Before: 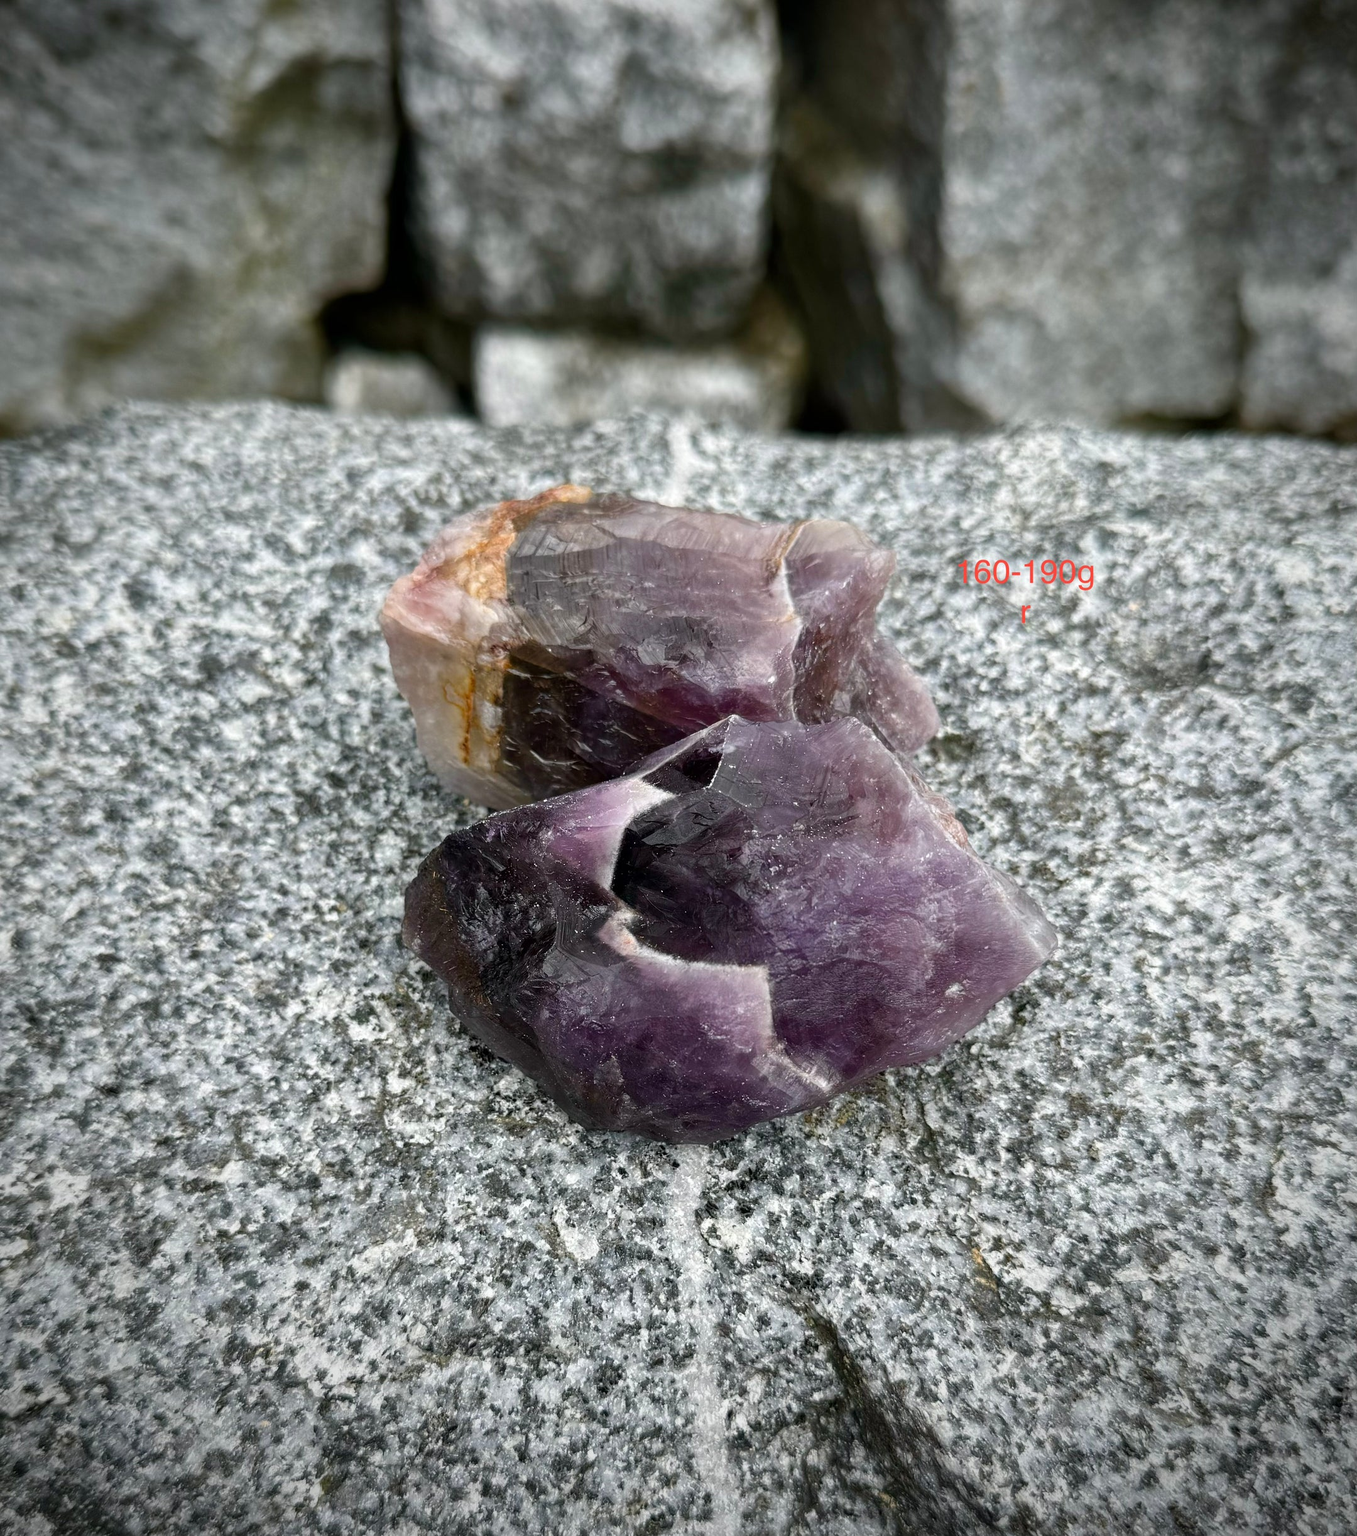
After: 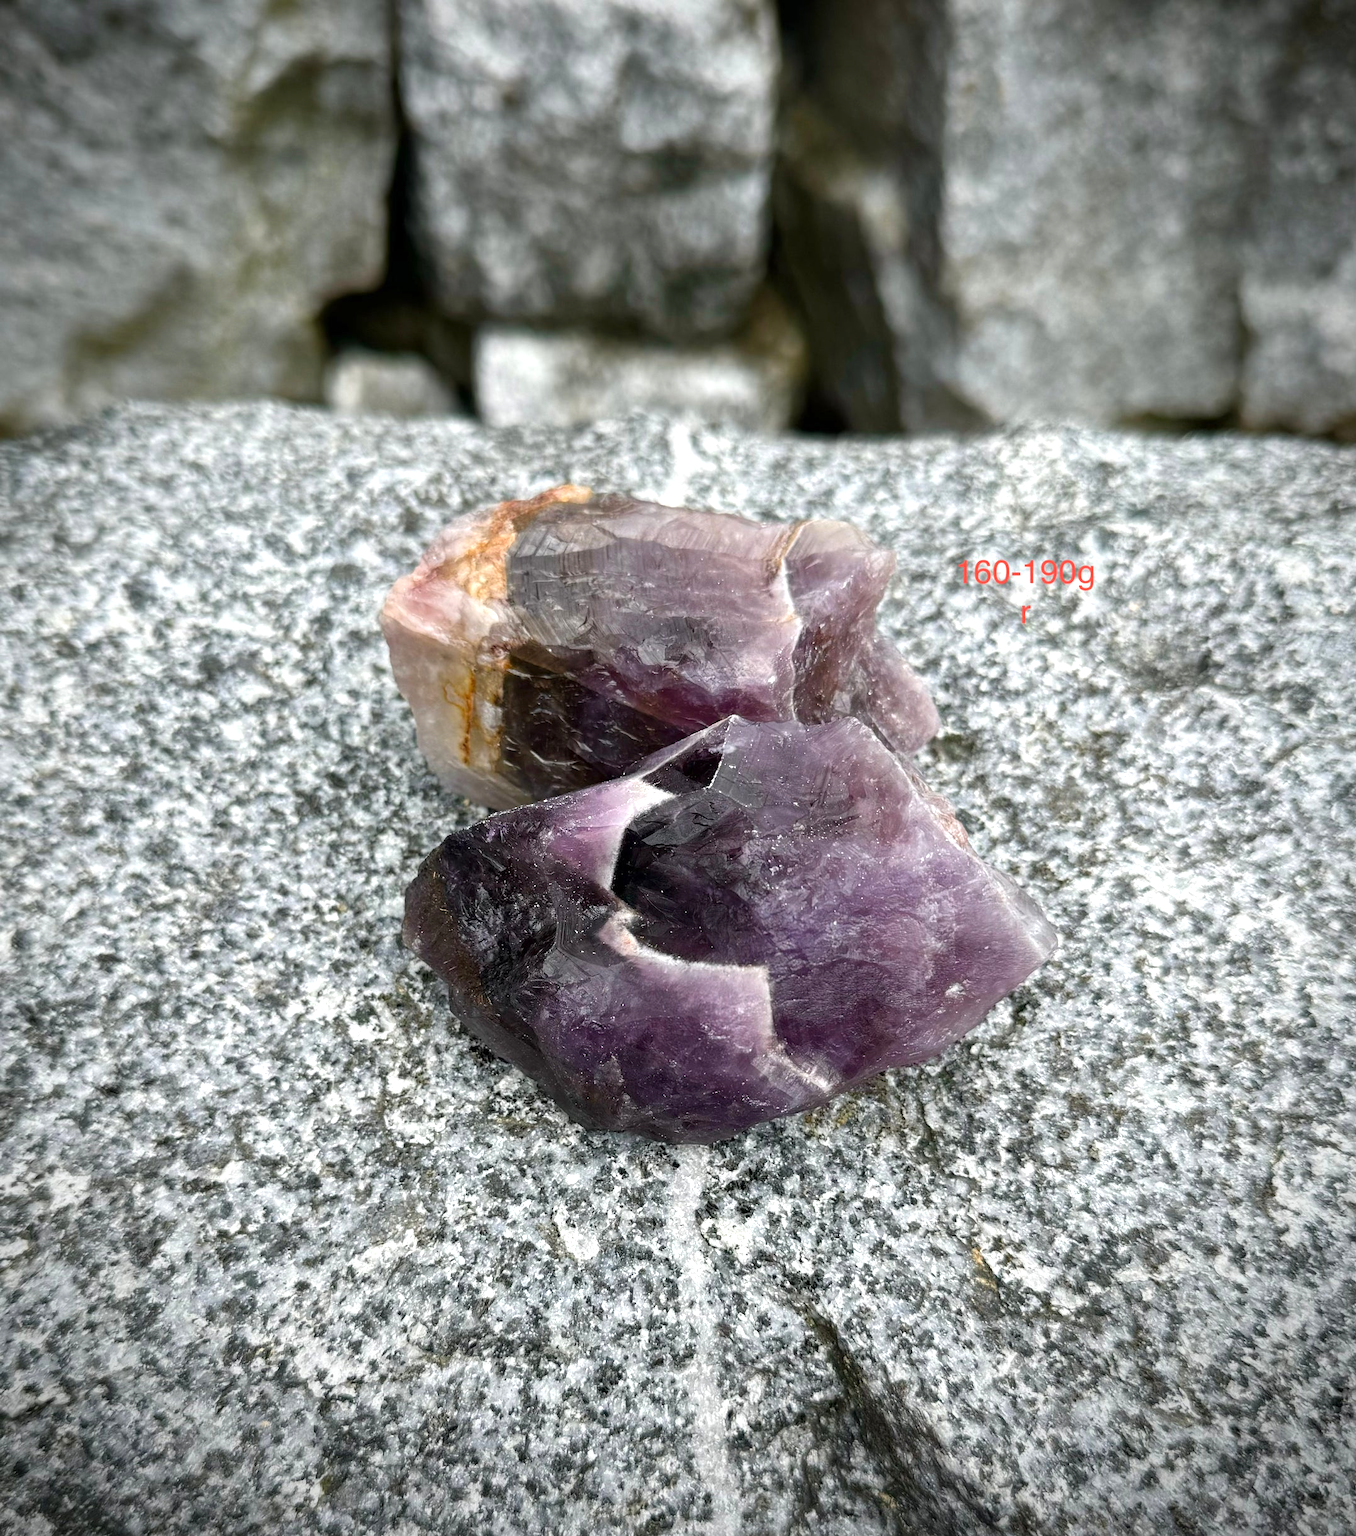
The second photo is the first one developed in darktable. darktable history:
exposure: exposure 0.4 EV, compensate highlight preservation false
tone equalizer: on, module defaults
